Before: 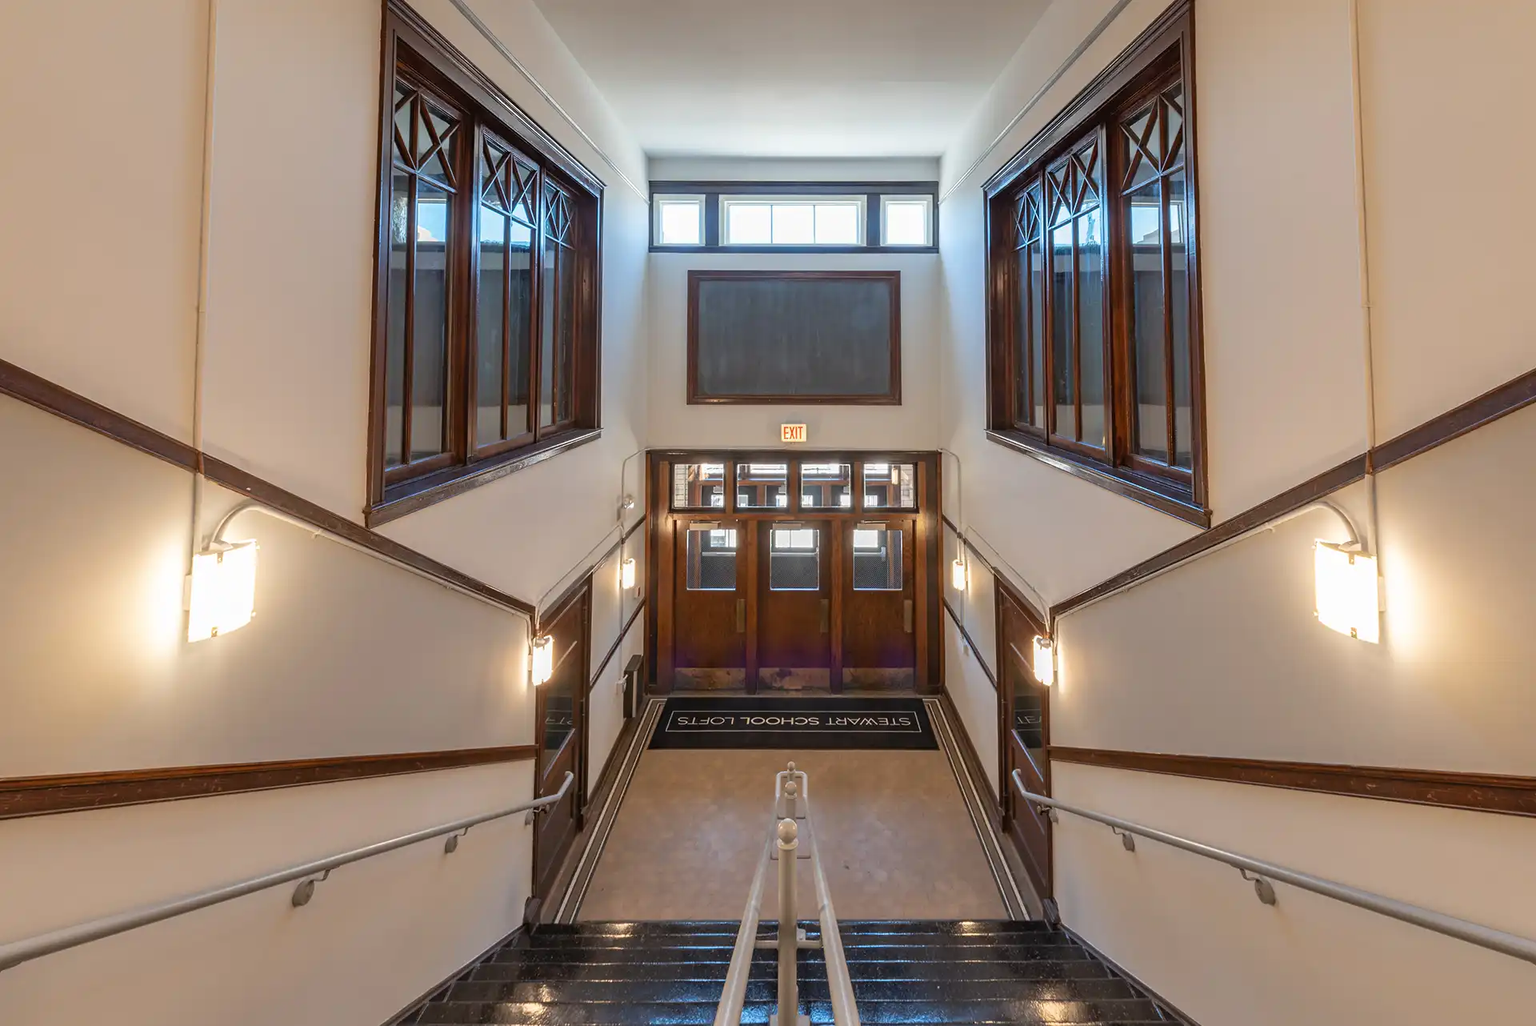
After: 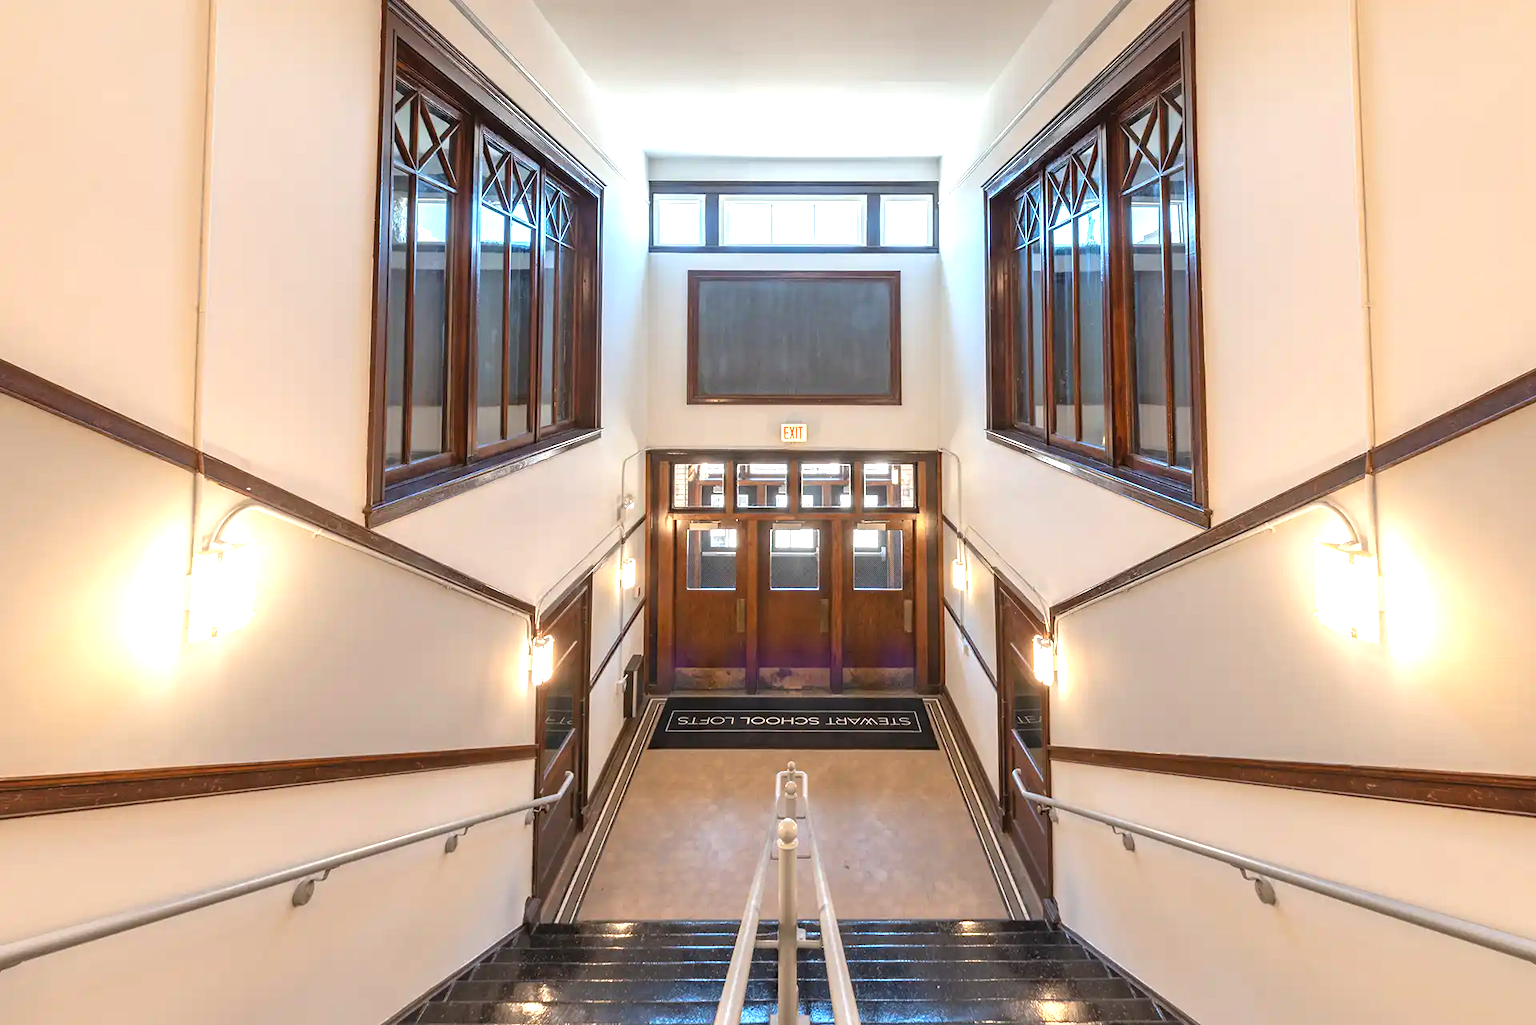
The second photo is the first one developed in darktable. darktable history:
exposure: black level correction -0.001, exposure 0.901 EV, compensate highlight preservation false
